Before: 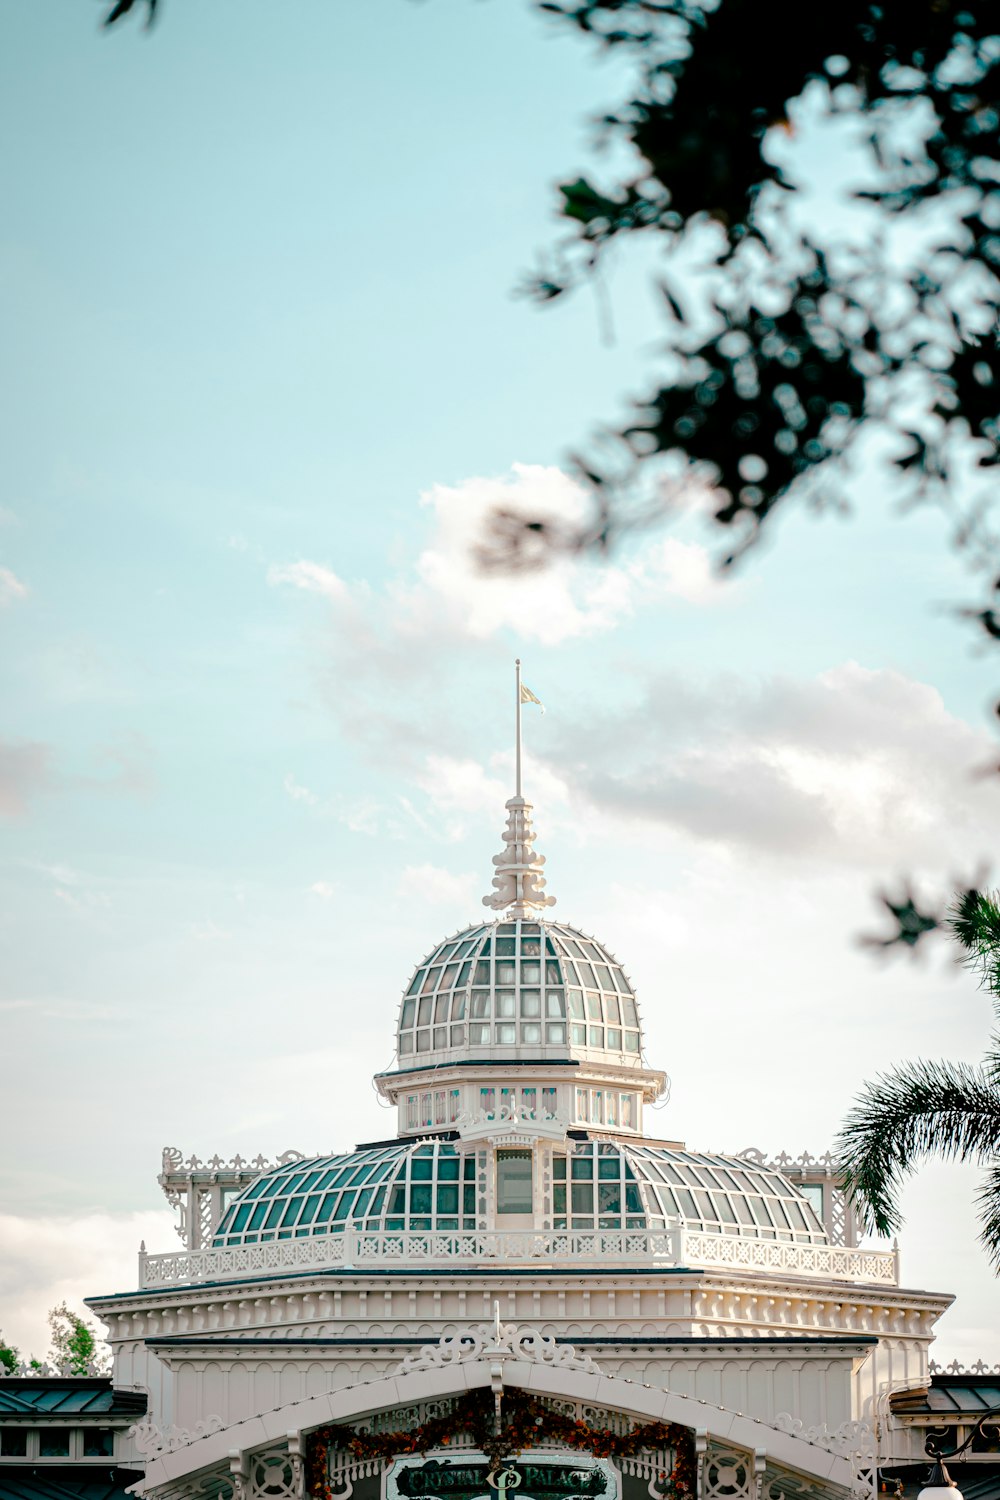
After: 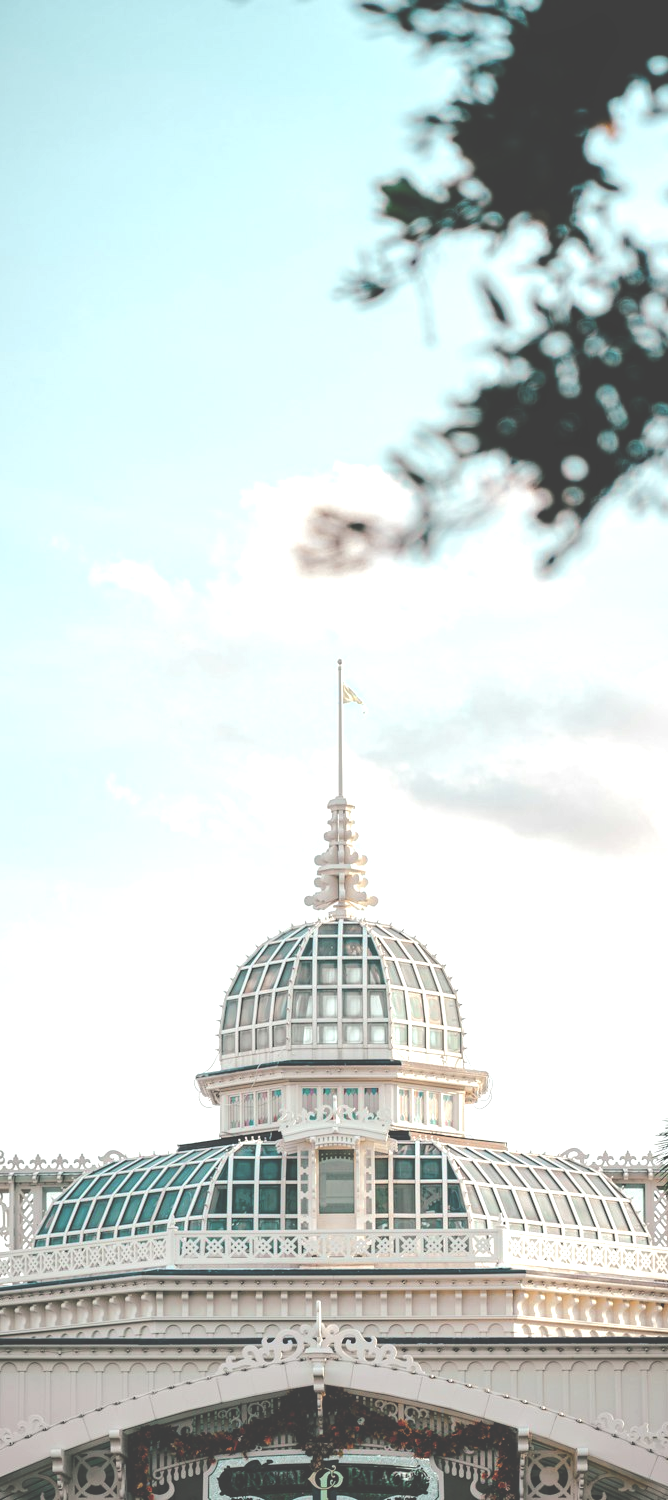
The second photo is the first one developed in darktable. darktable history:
crop and rotate: left 17.84%, right 15.278%
exposure: black level correction -0.062, exposure -0.05 EV, compensate highlight preservation false
local contrast: highlights 104%, shadows 100%, detail 119%, midtone range 0.2
tone equalizer: -8 EV -0.435 EV, -7 EV -0.375 EV, -6 EV -0.331 EV, -5 EV -0.235 EV, -3 EV 0.255 EV, -2 EV 0.332 EV, -1 EV 0.414 EV, +0 EV 0.398 EV, edges refinement/feathering 500, mask exposure compensation -1.57 EV, preserve details no
